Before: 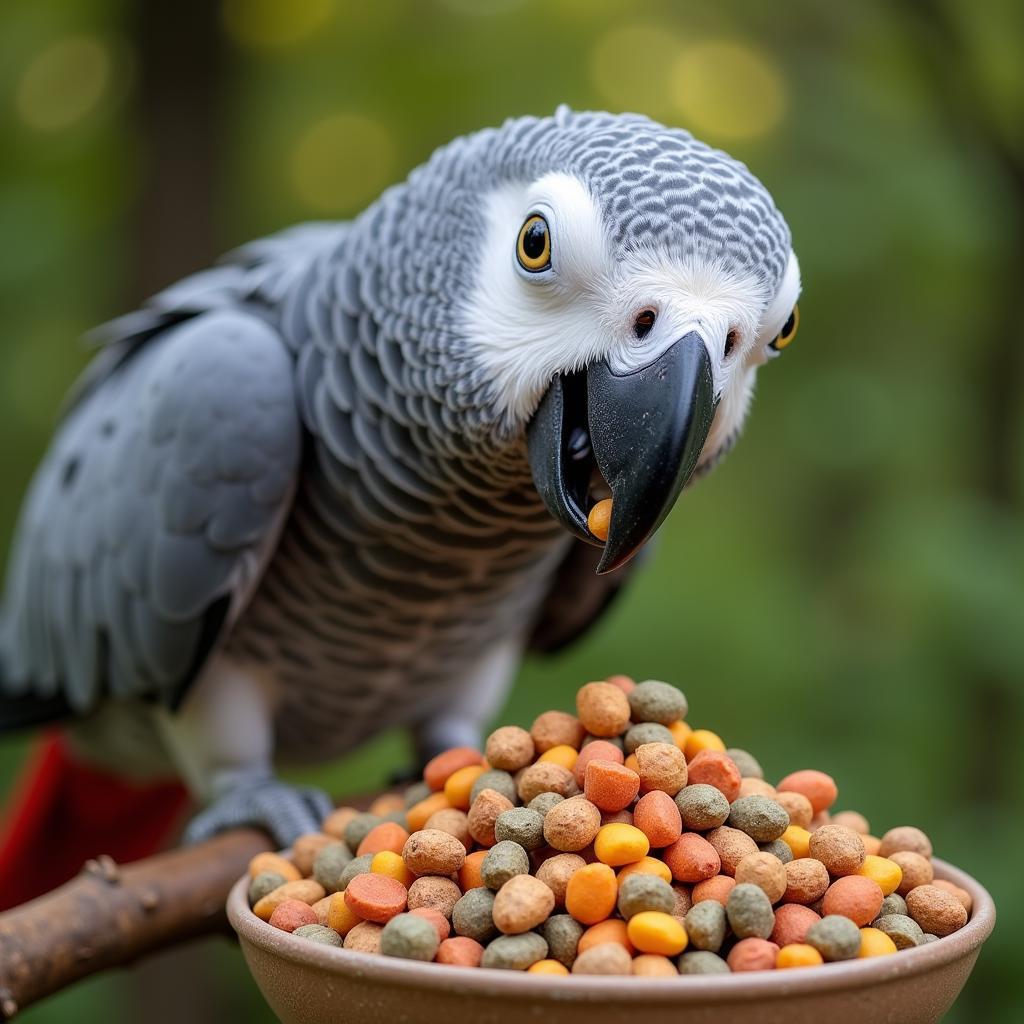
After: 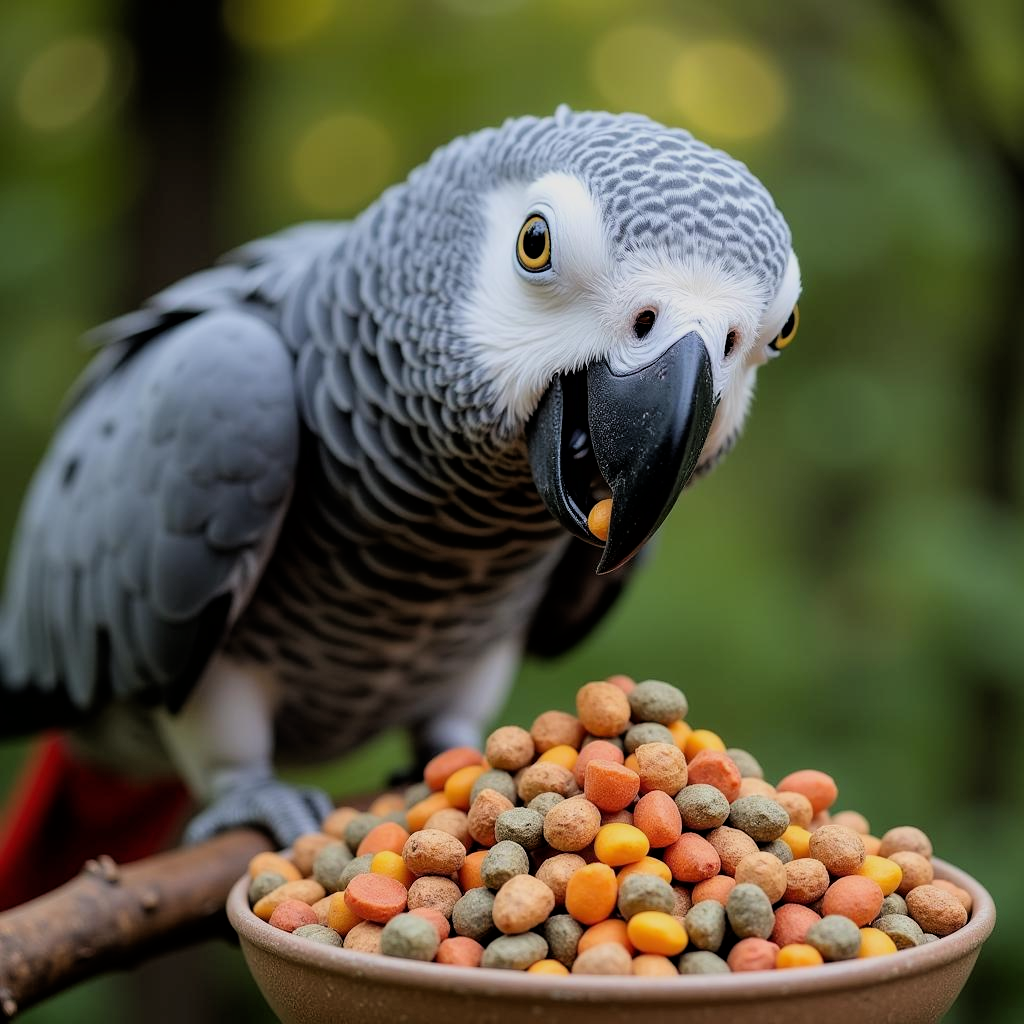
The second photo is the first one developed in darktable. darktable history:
filmic rgb: black relative exposure -8.03 EV, white relative exposure 4.05 EV, hardness 4.11, latitude 49.14%, contrast 1.1, color science v6 (2022)
